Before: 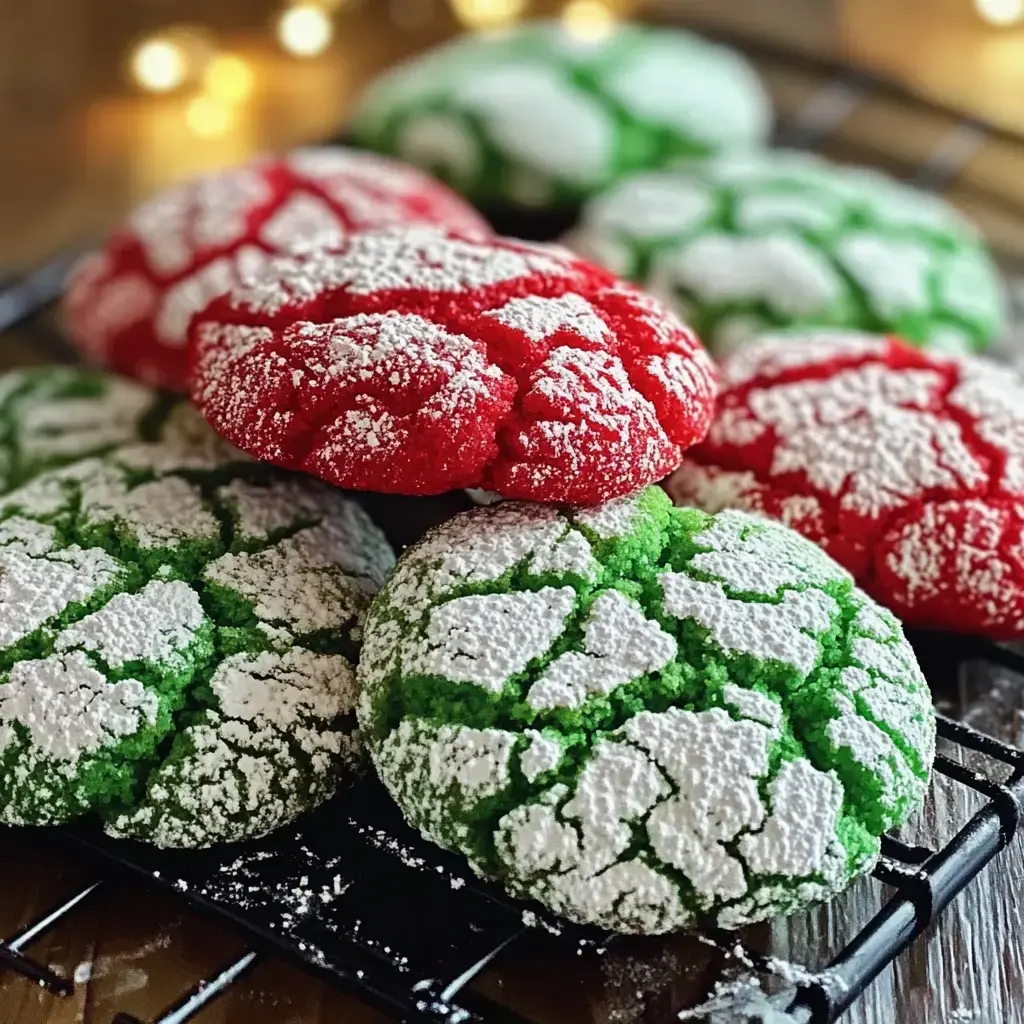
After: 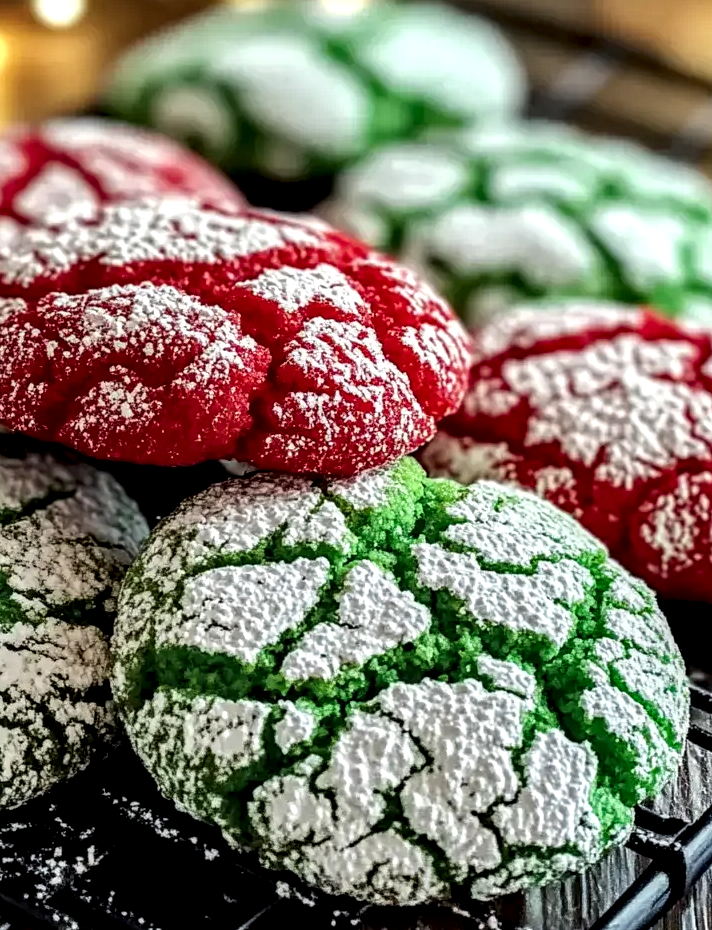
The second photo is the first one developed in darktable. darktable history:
local contrast: highlights 20%, shadows 70%, detail 170%
crop and rotate: left 24.034%, top 2.838%, right 6.406%, bottom 6.299%
exposure: compensate highlight preservation false
